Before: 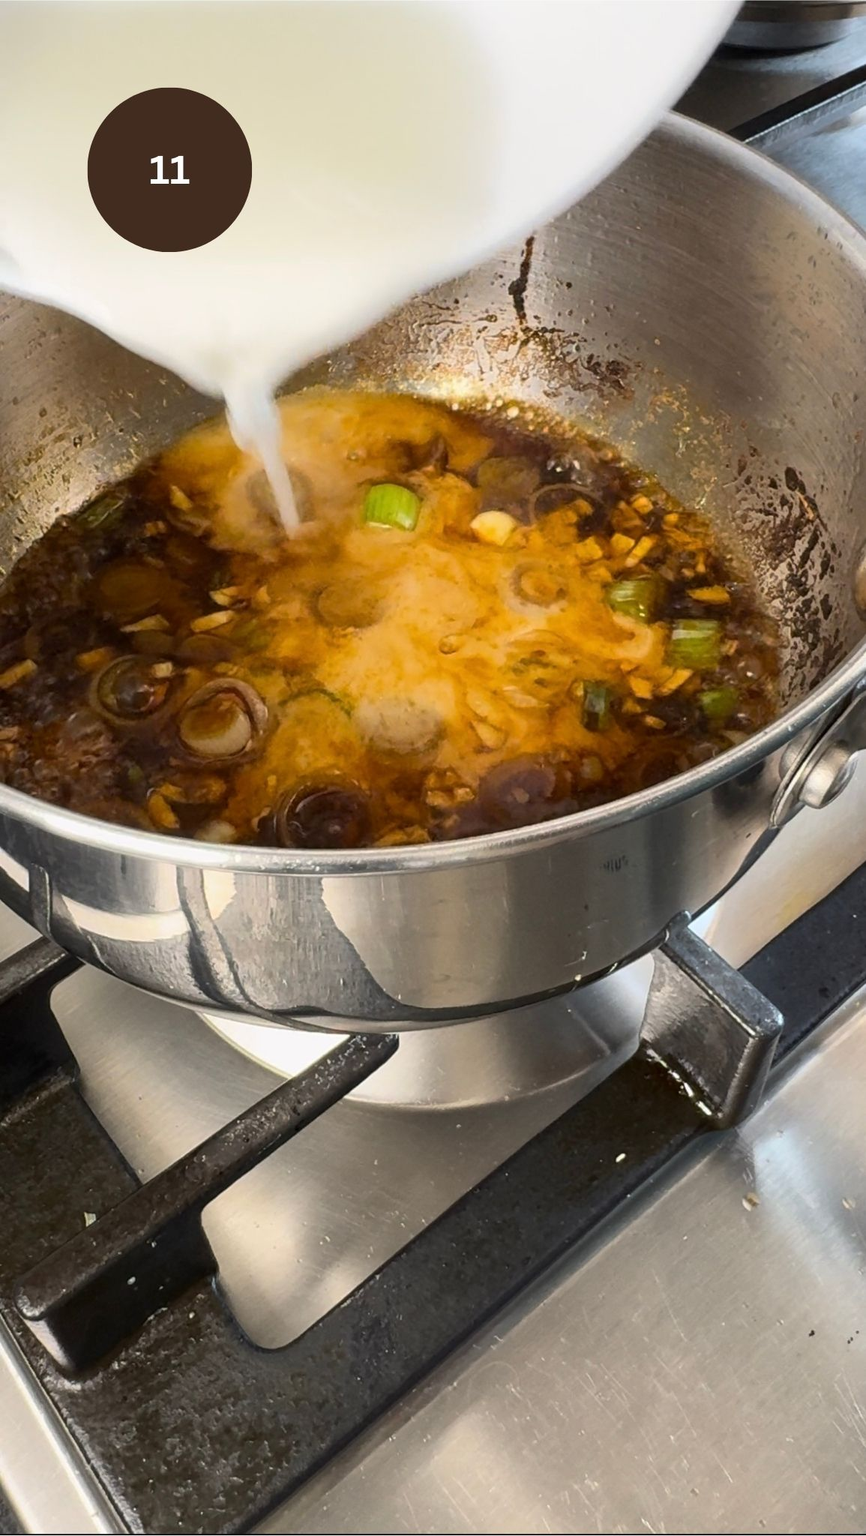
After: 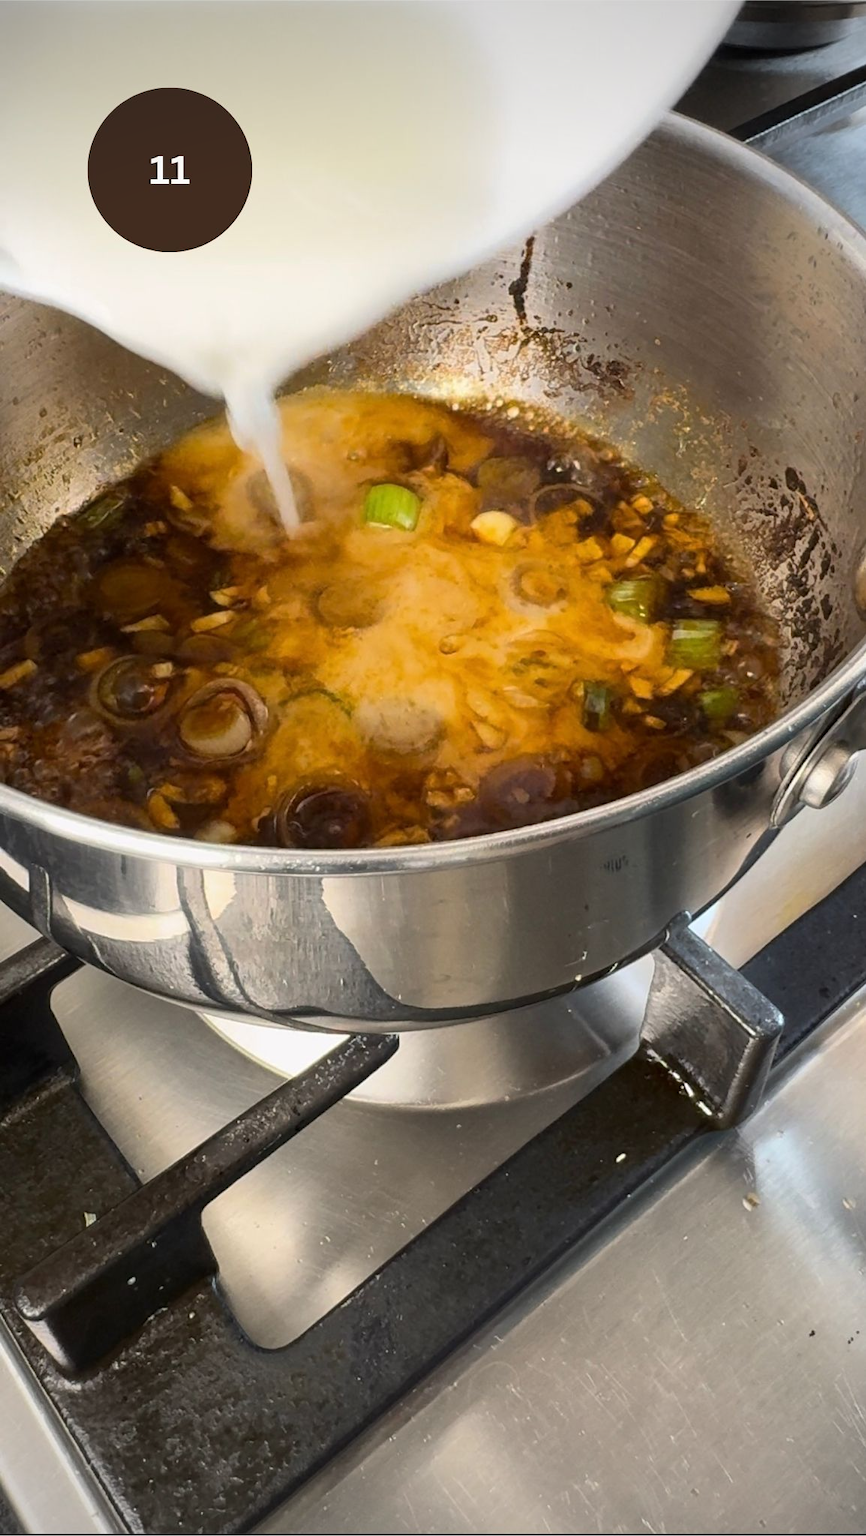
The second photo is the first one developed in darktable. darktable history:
vignetting: fall-off start 97.15%, width/height ratio 1.183
